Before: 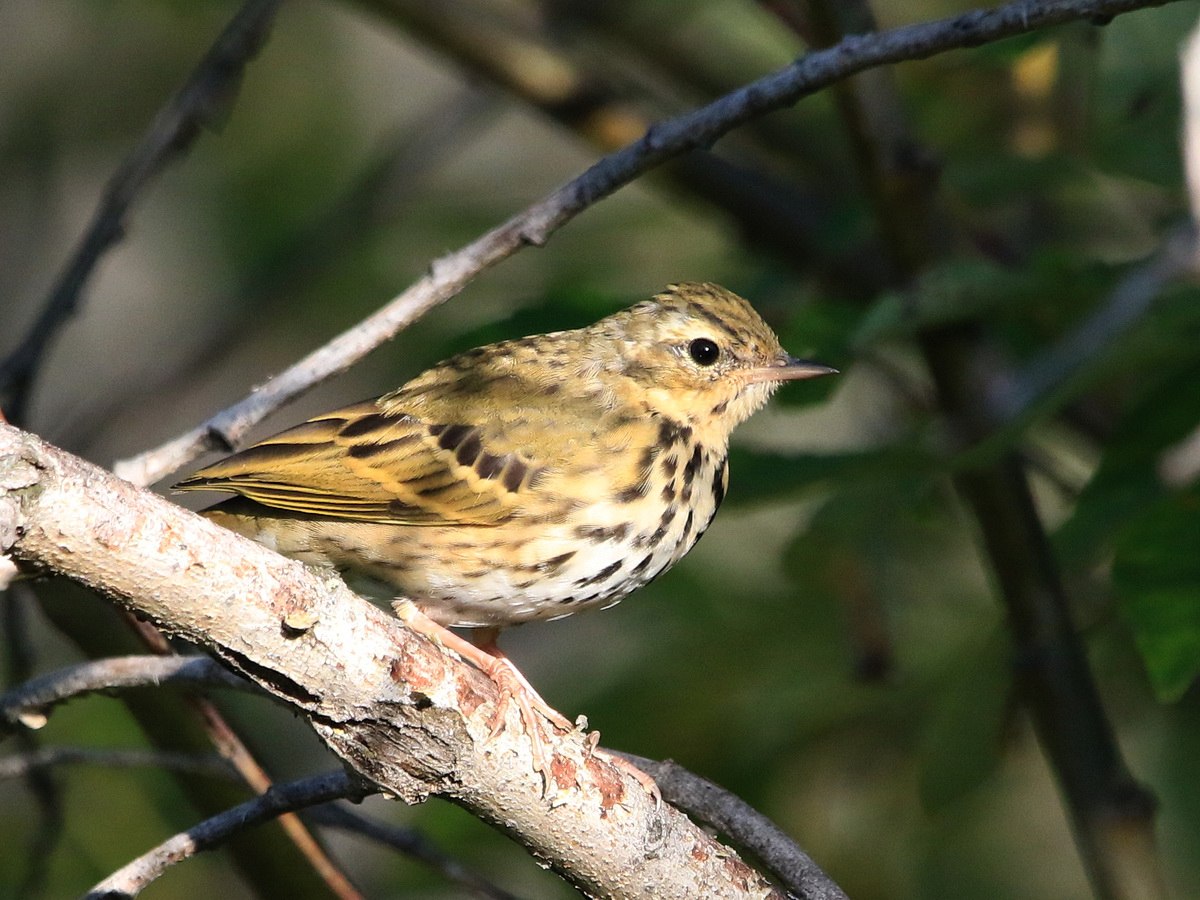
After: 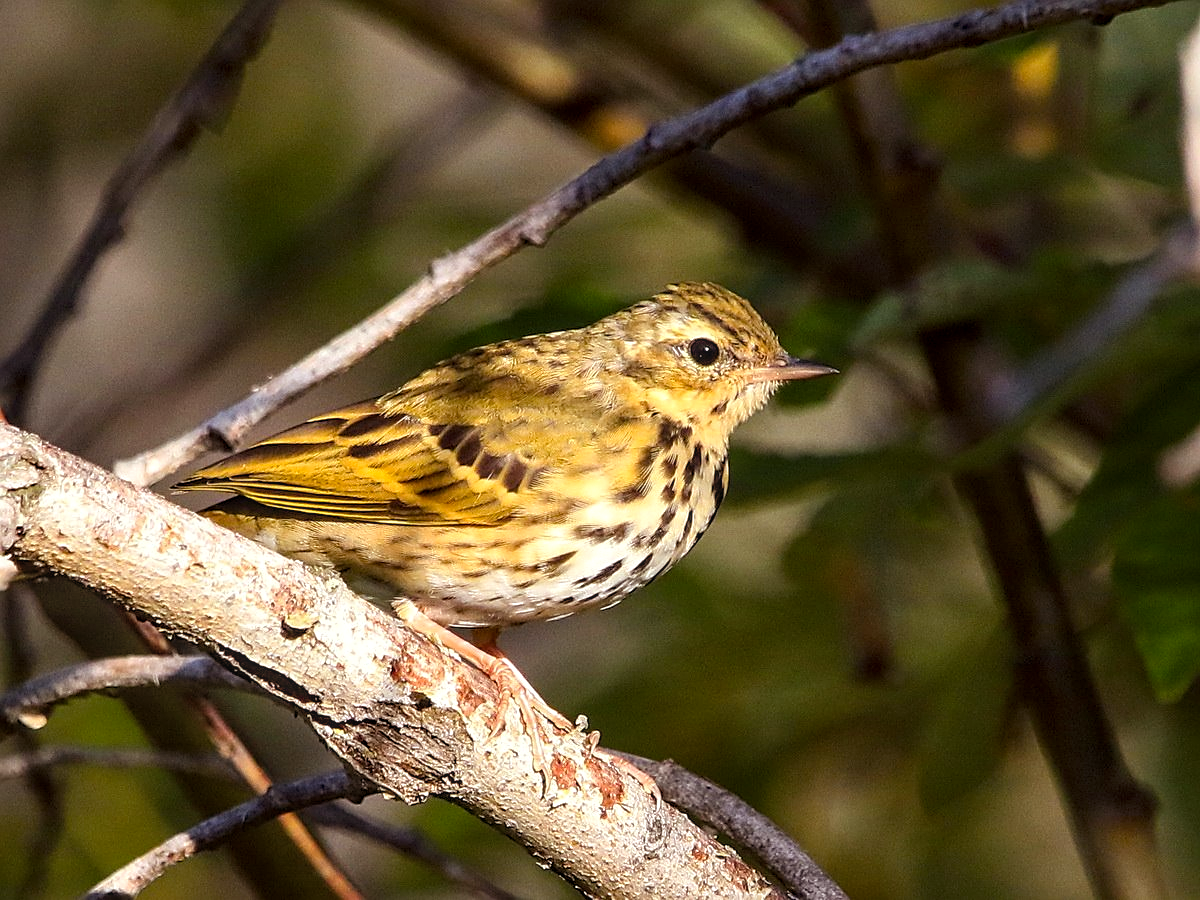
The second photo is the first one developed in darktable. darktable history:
sharpen: on, module defaults
local contrast: detail 130%
color balance rgb: power › chroma 1.552%, power › hue 28.06°, perceptual saturation grading › global saturation 25.282%
